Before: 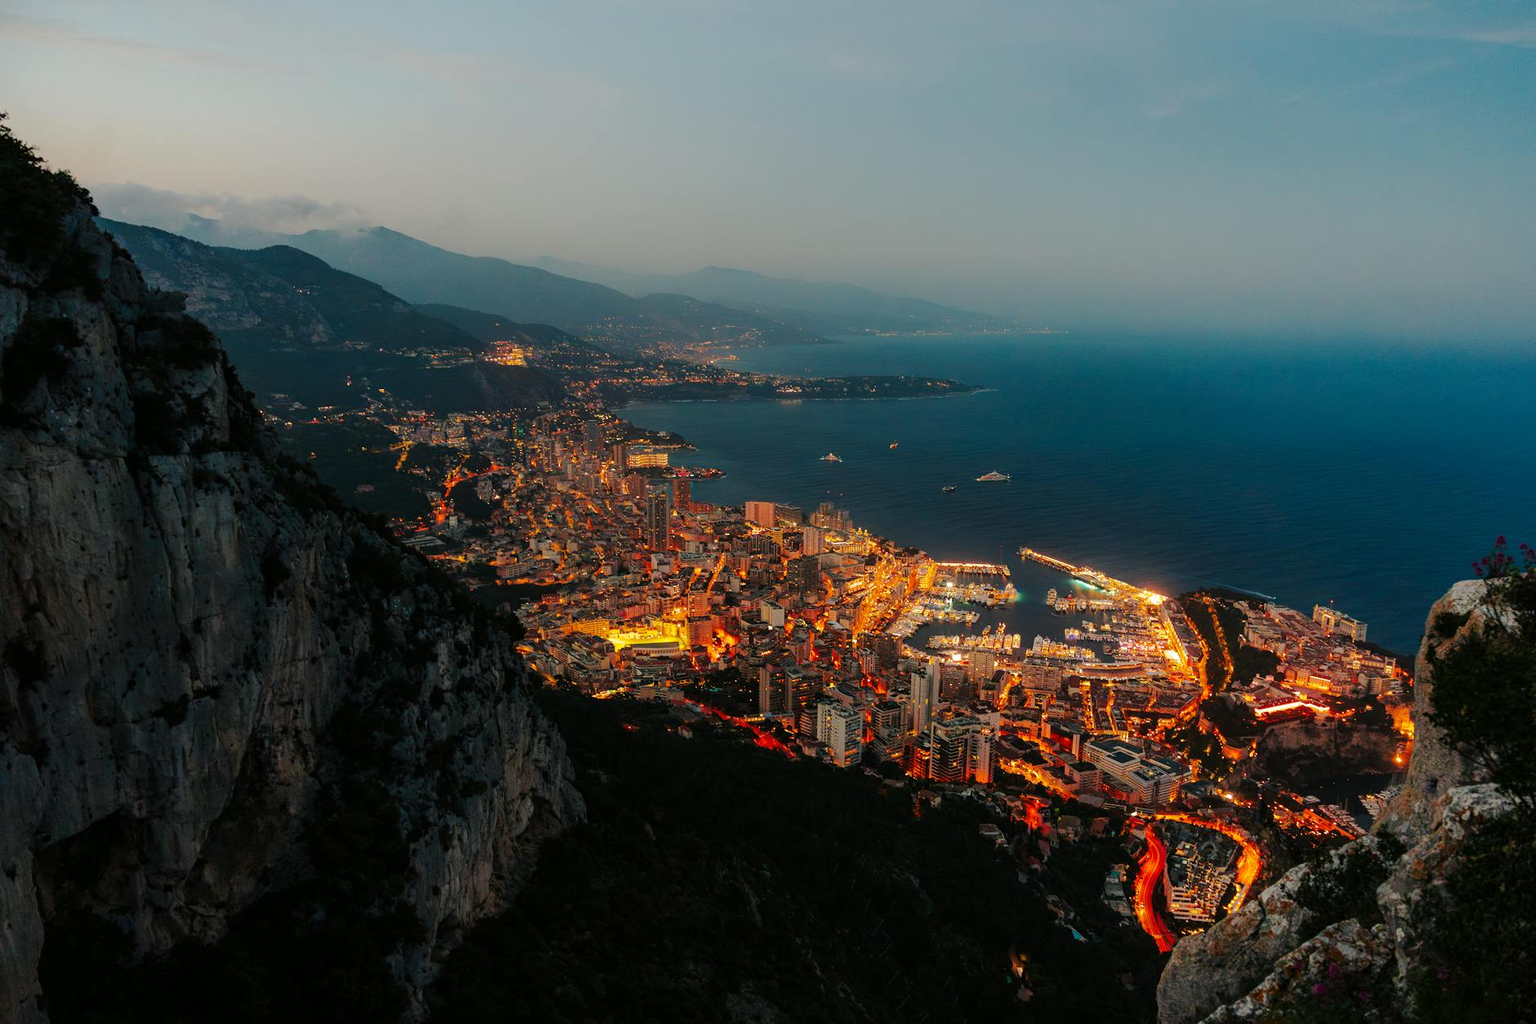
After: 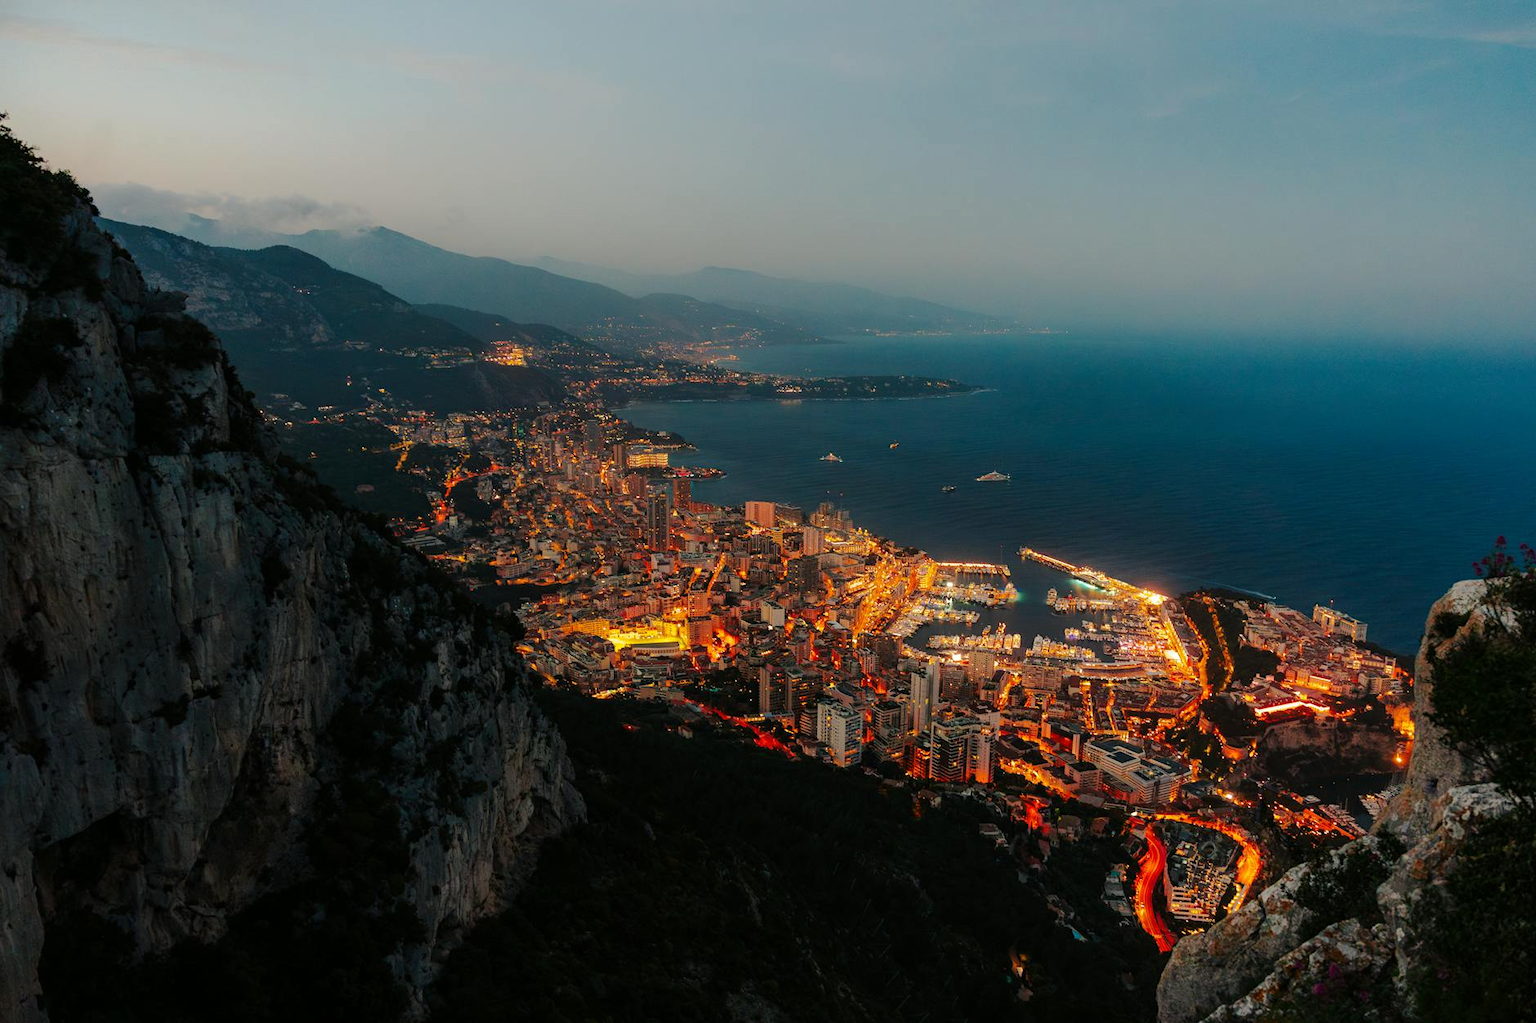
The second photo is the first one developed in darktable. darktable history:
tone equalizer: mask exposure compensation -0.504 EV
